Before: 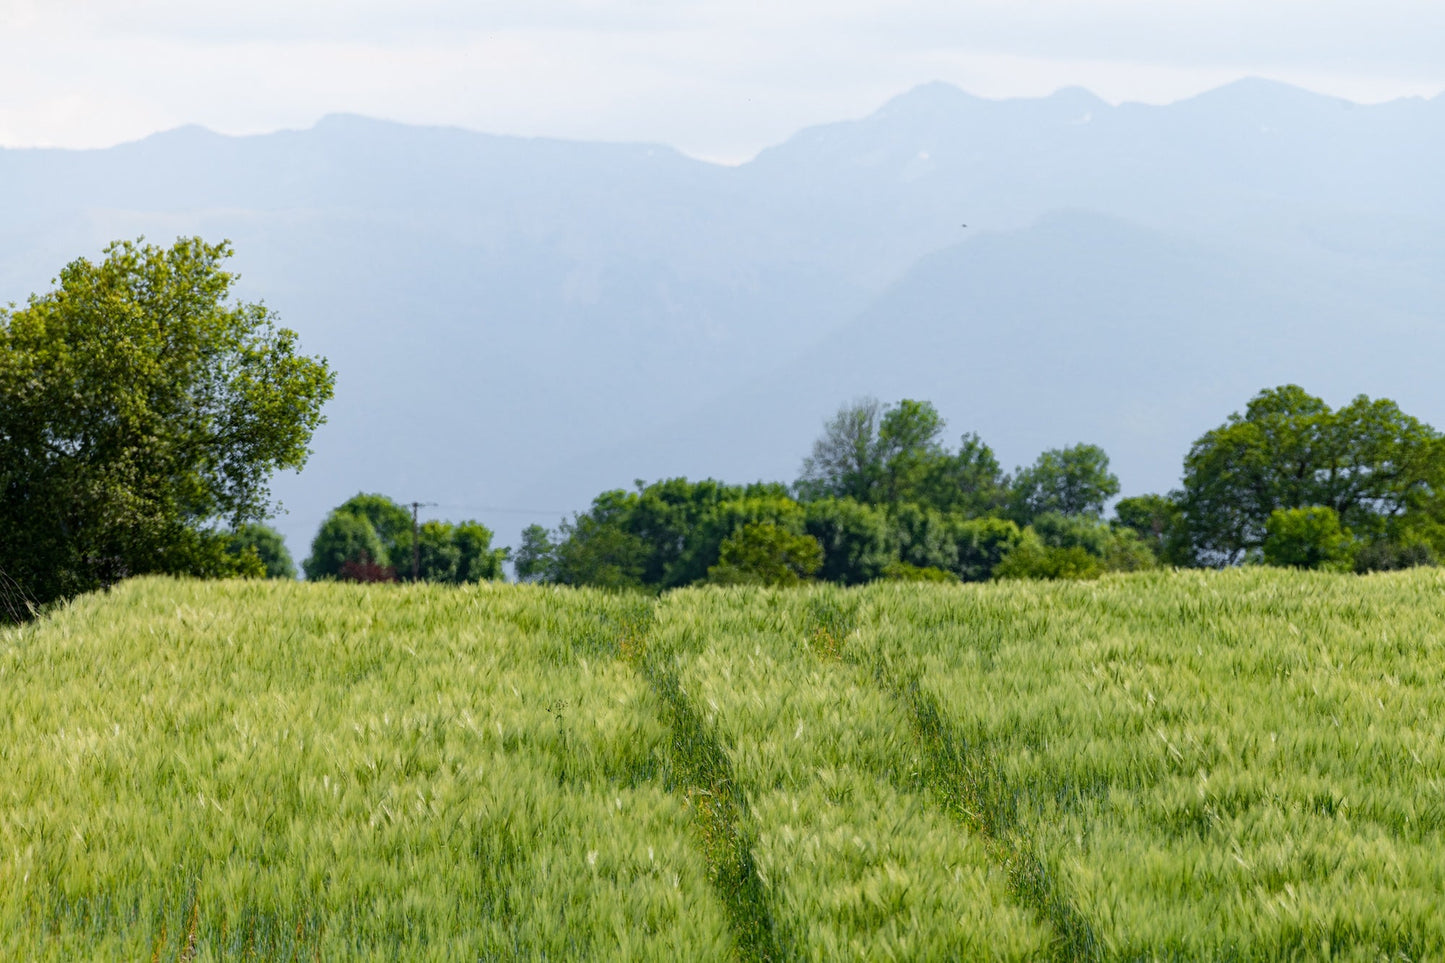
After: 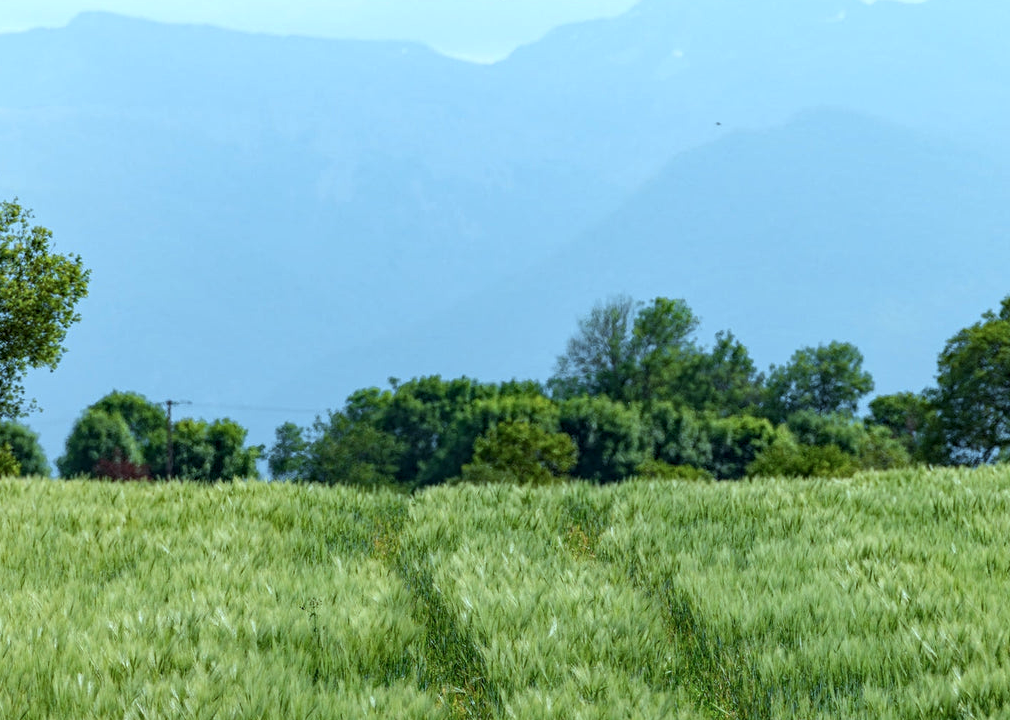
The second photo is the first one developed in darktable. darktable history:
local contrast: on, module defaults
tone equalizer: on, module defaults
color correction: highlights a* -11.71, highlights b* -15.58
crop and rotate: left 17.046%, top 10.659%, right 12.989%, bottom 14.553%
